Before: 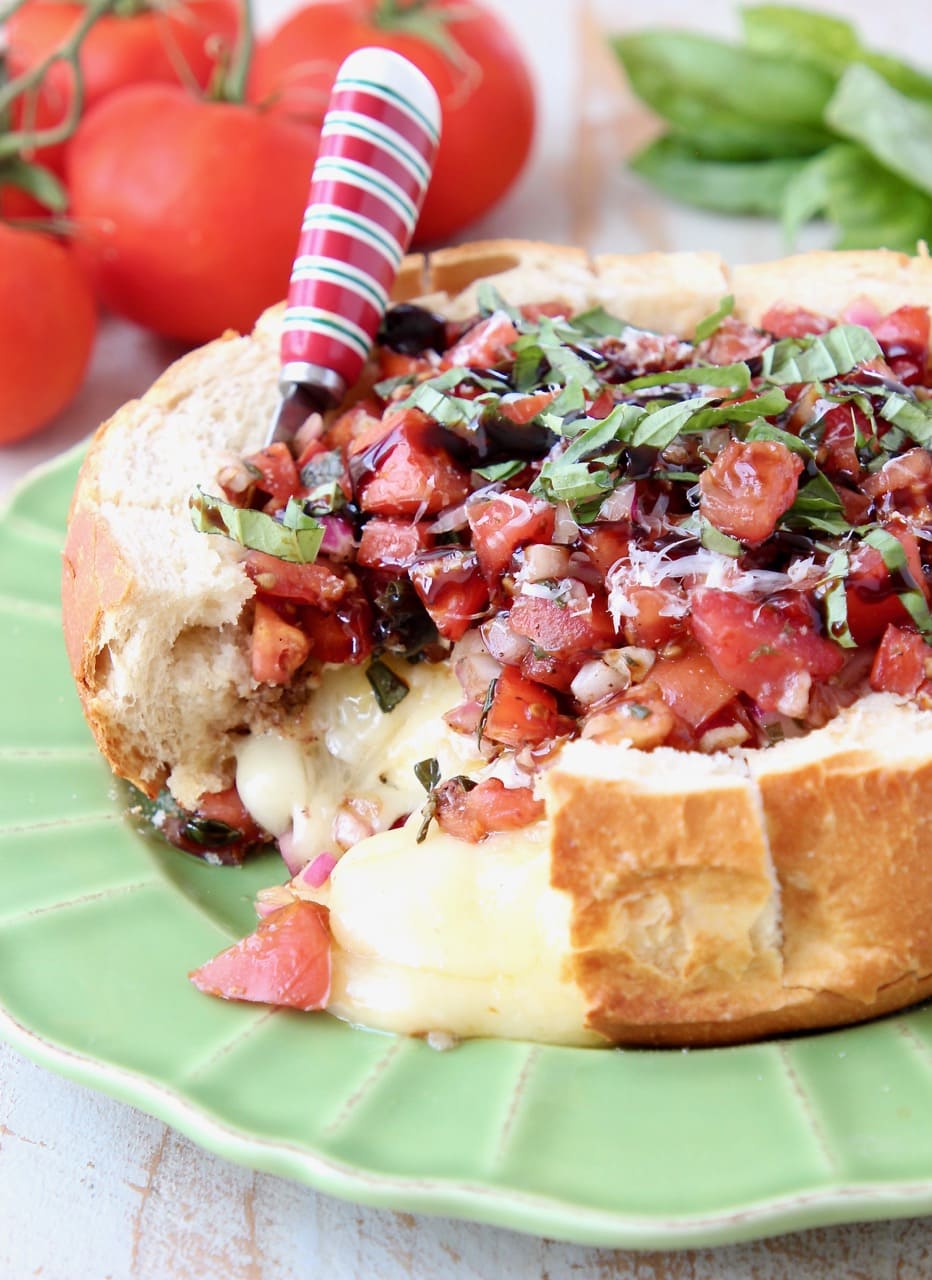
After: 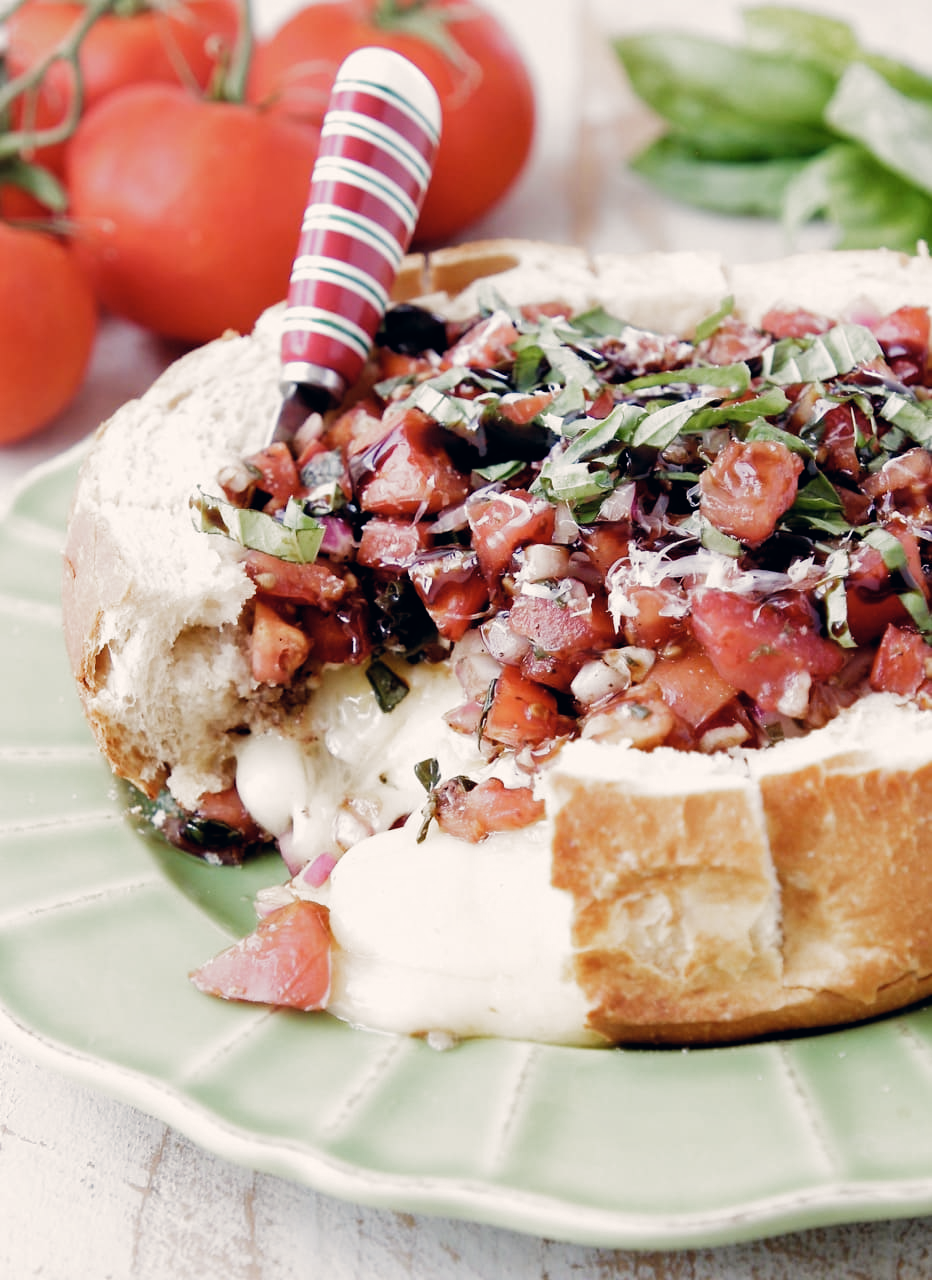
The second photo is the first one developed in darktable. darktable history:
color correction: highlights a* 2.75, highlights b* 5.02, shadows a* -2.4, shadows b* -4.81, saturation 0.811
filmic rgb: black relative exposure -7.96 EV, white relative exposure 2.45 EV, hardness 6.38, add noise in highlights 0.001, preserve chrominance no, color science v3 (2019), use custom middle-gray values true, contrast in highlights soft
